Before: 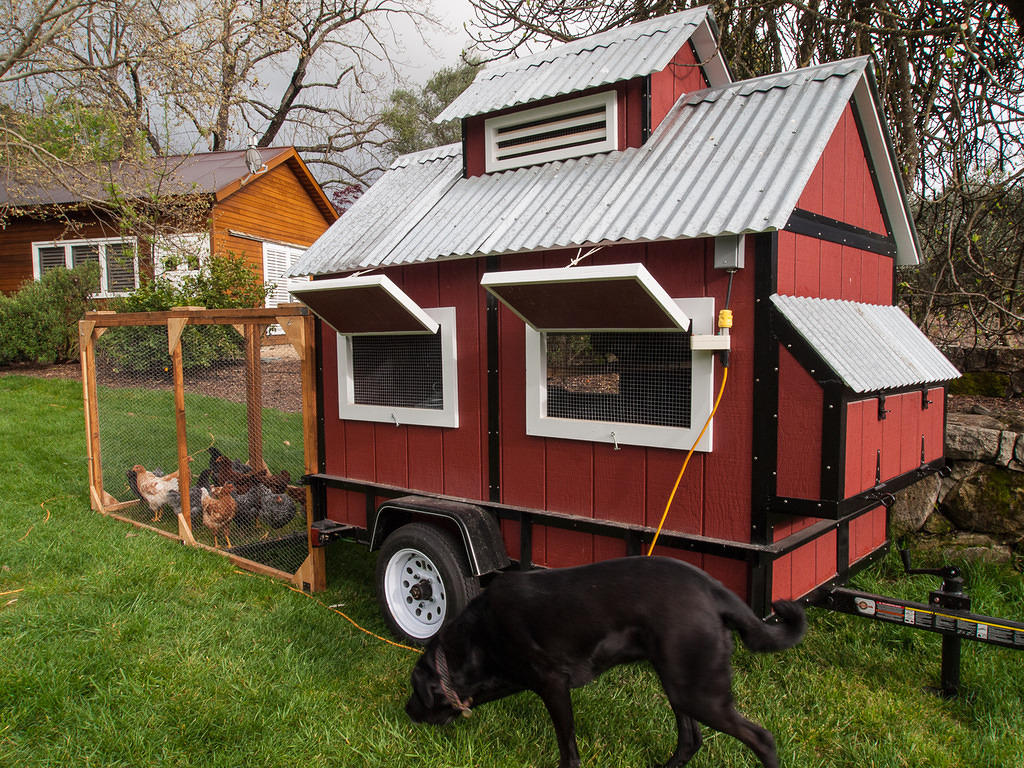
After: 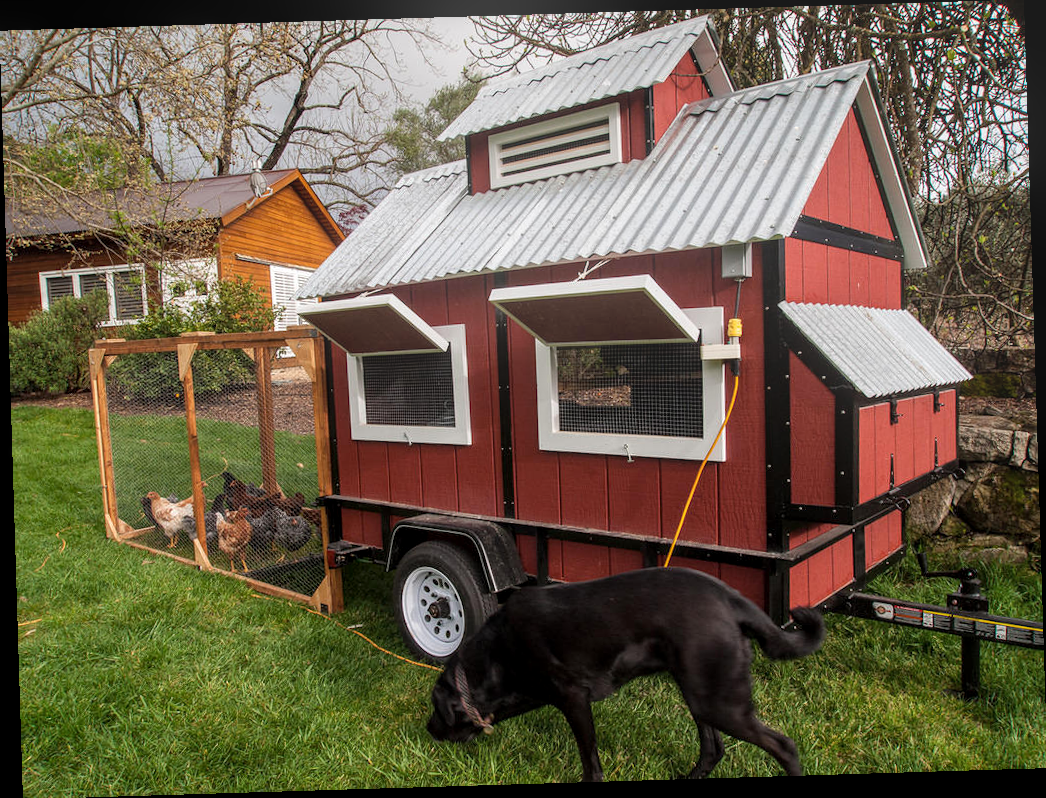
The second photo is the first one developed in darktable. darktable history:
bloom: size 16%, threshold 98%, strength 20%
local contrast: on, module defaults
rotate and perspective: rotation -1.75°, automatic cropping off
